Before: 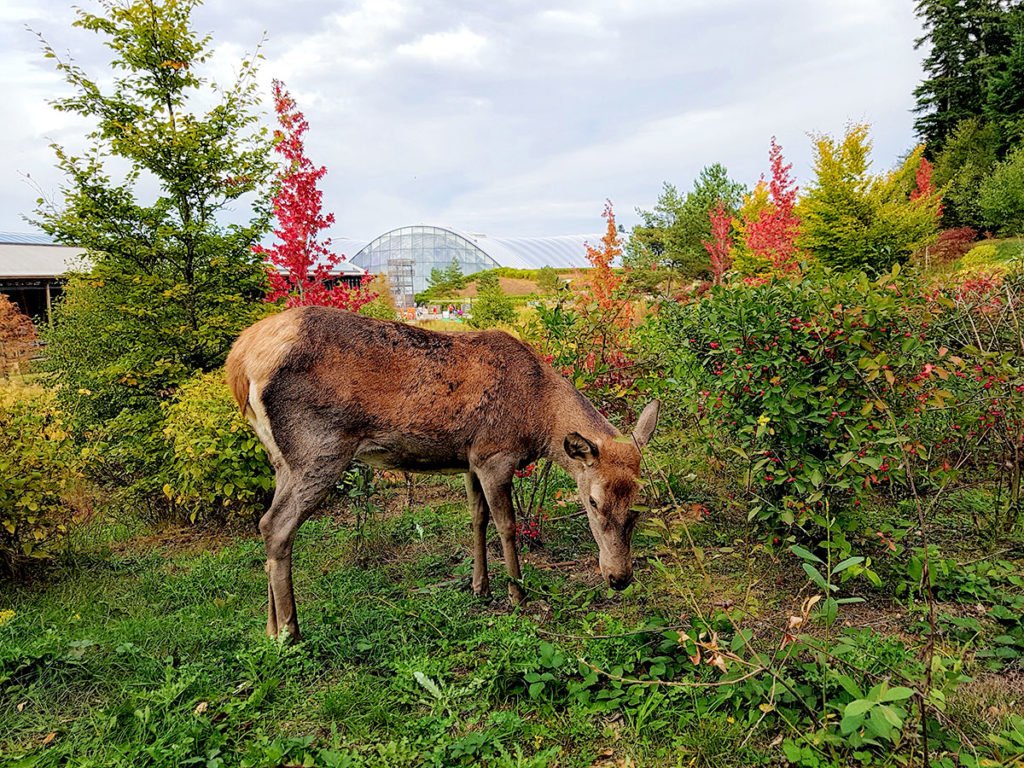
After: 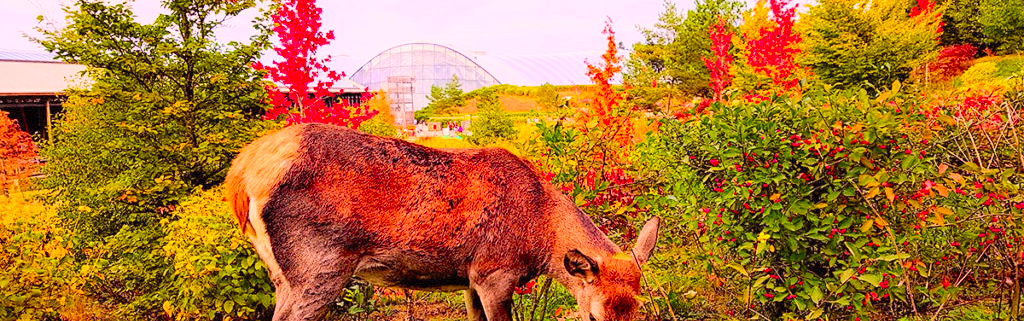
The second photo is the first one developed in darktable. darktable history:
crop and rotate: top 23.84%, bottom 34.294%
color correction: highlights a* 14.52, highlights b* 4.84
rgb levels: mode RGB, independent channels, levels [[0, 0.474, 1], [0, 0.5, 1], [0, 0.5, 1]]
contrast brightness saturation: contrast 0.2, brightness 0.2, saturation 0.8
